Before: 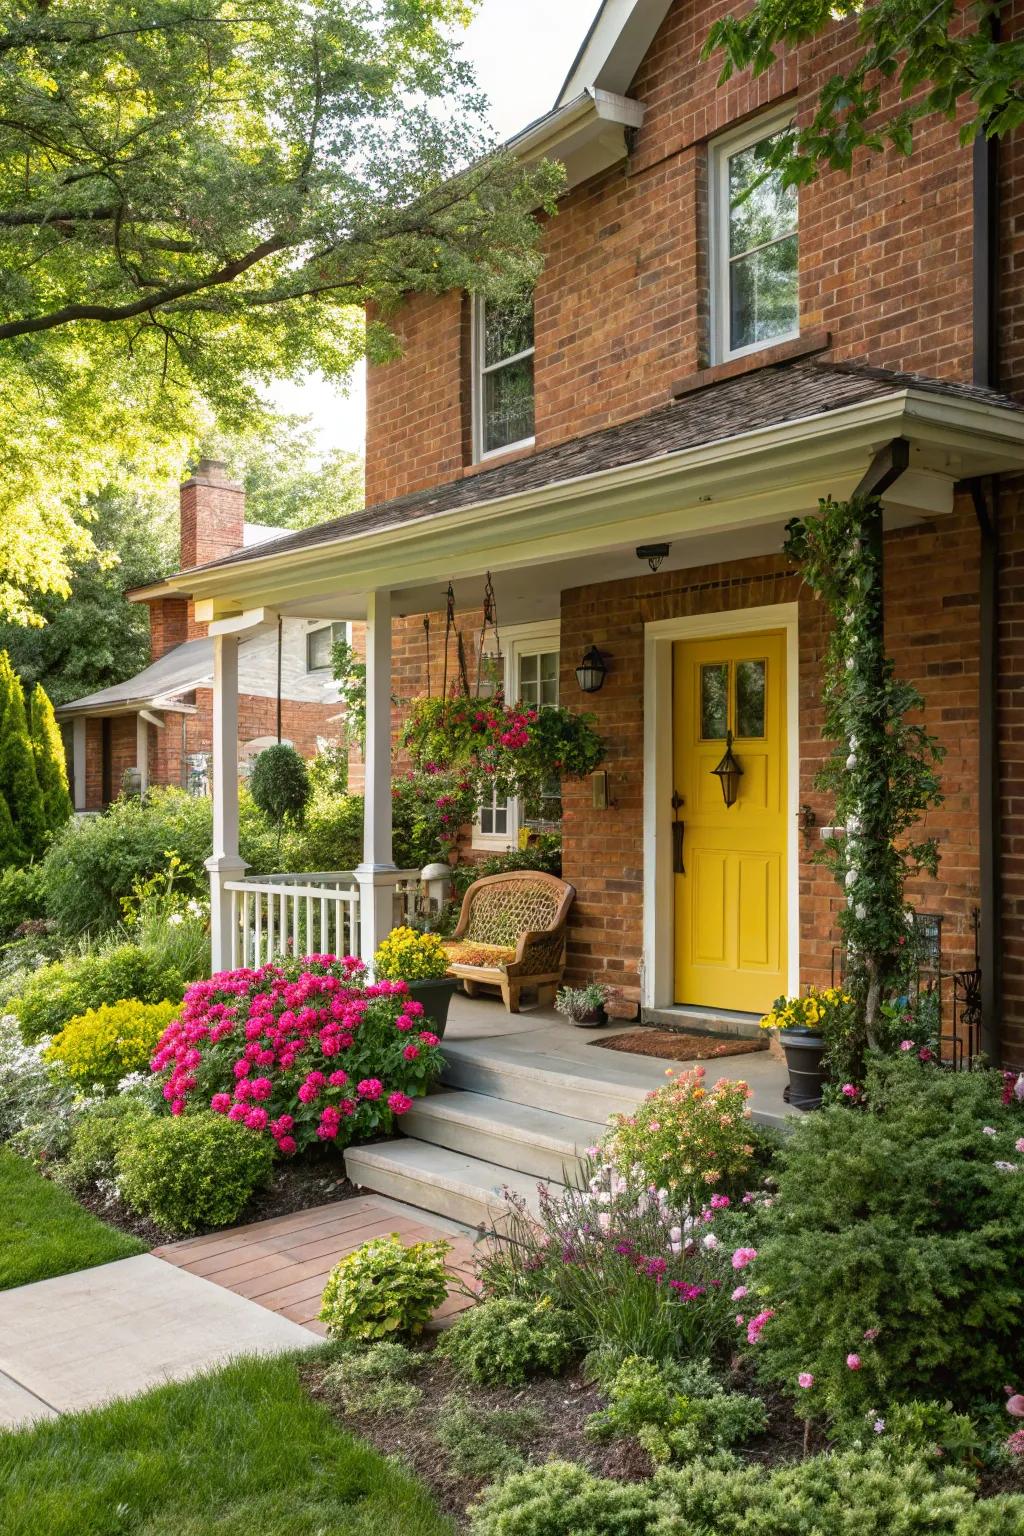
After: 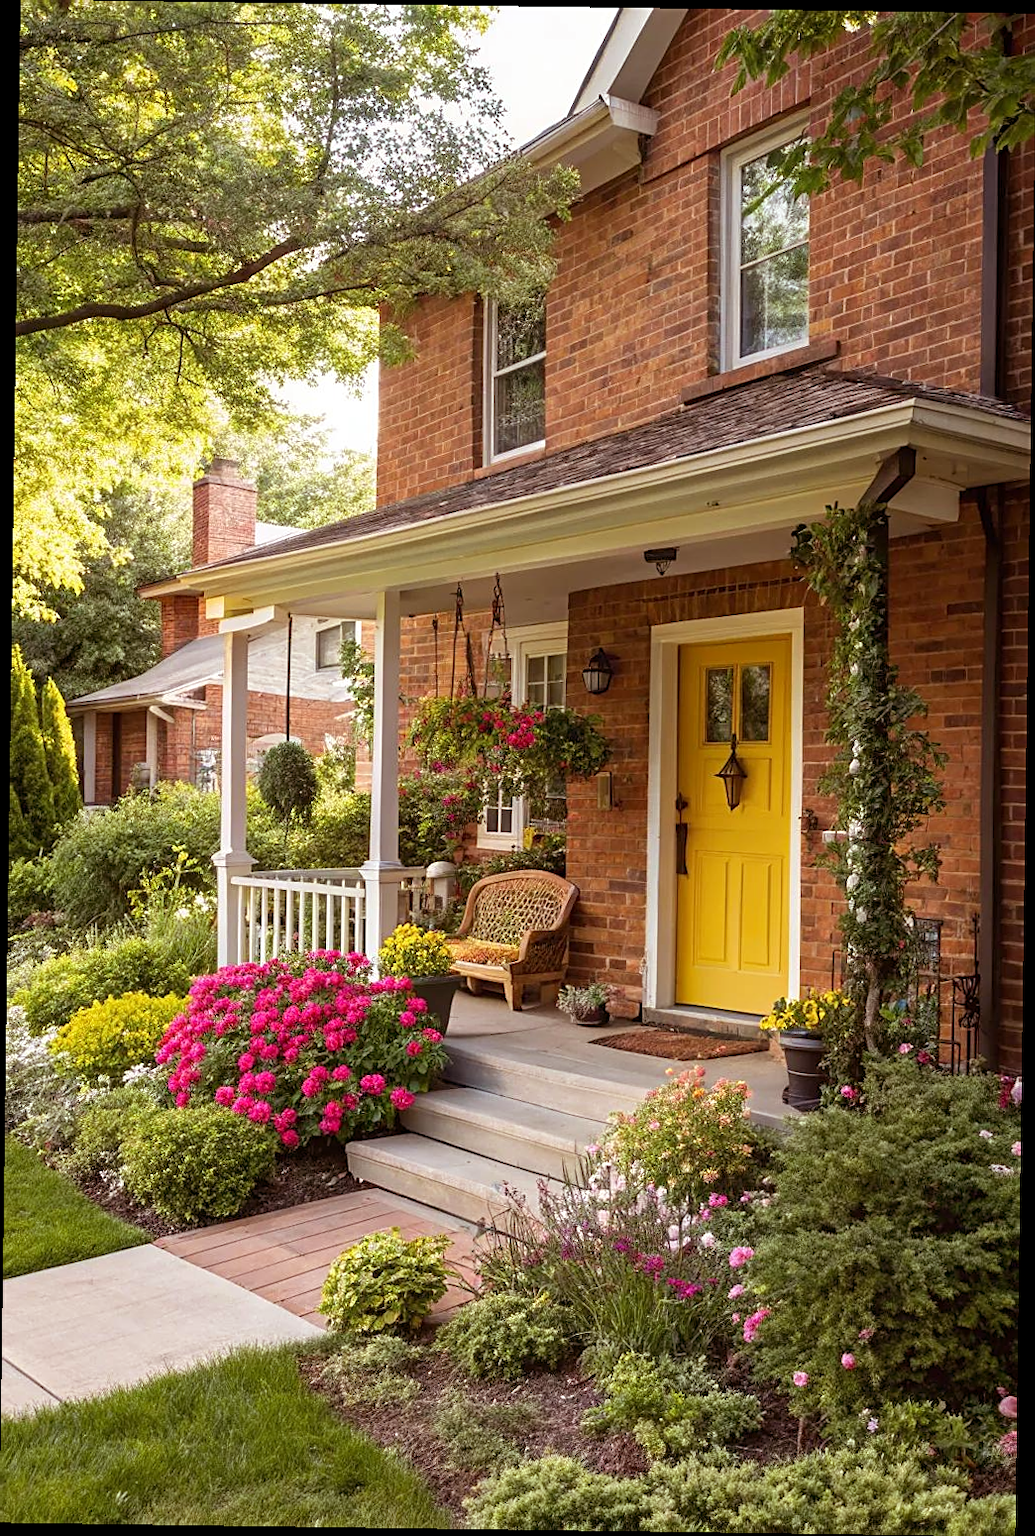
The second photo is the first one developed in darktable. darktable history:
sharpen: on, module defaults
rgb levels: mode RGB, independent channels, levels [[0, 0.474, 1], [0, 0.5, 1], [0, 0.5, 1]]
rotate and perspective: rotation 0.8°, automatic cropping off
